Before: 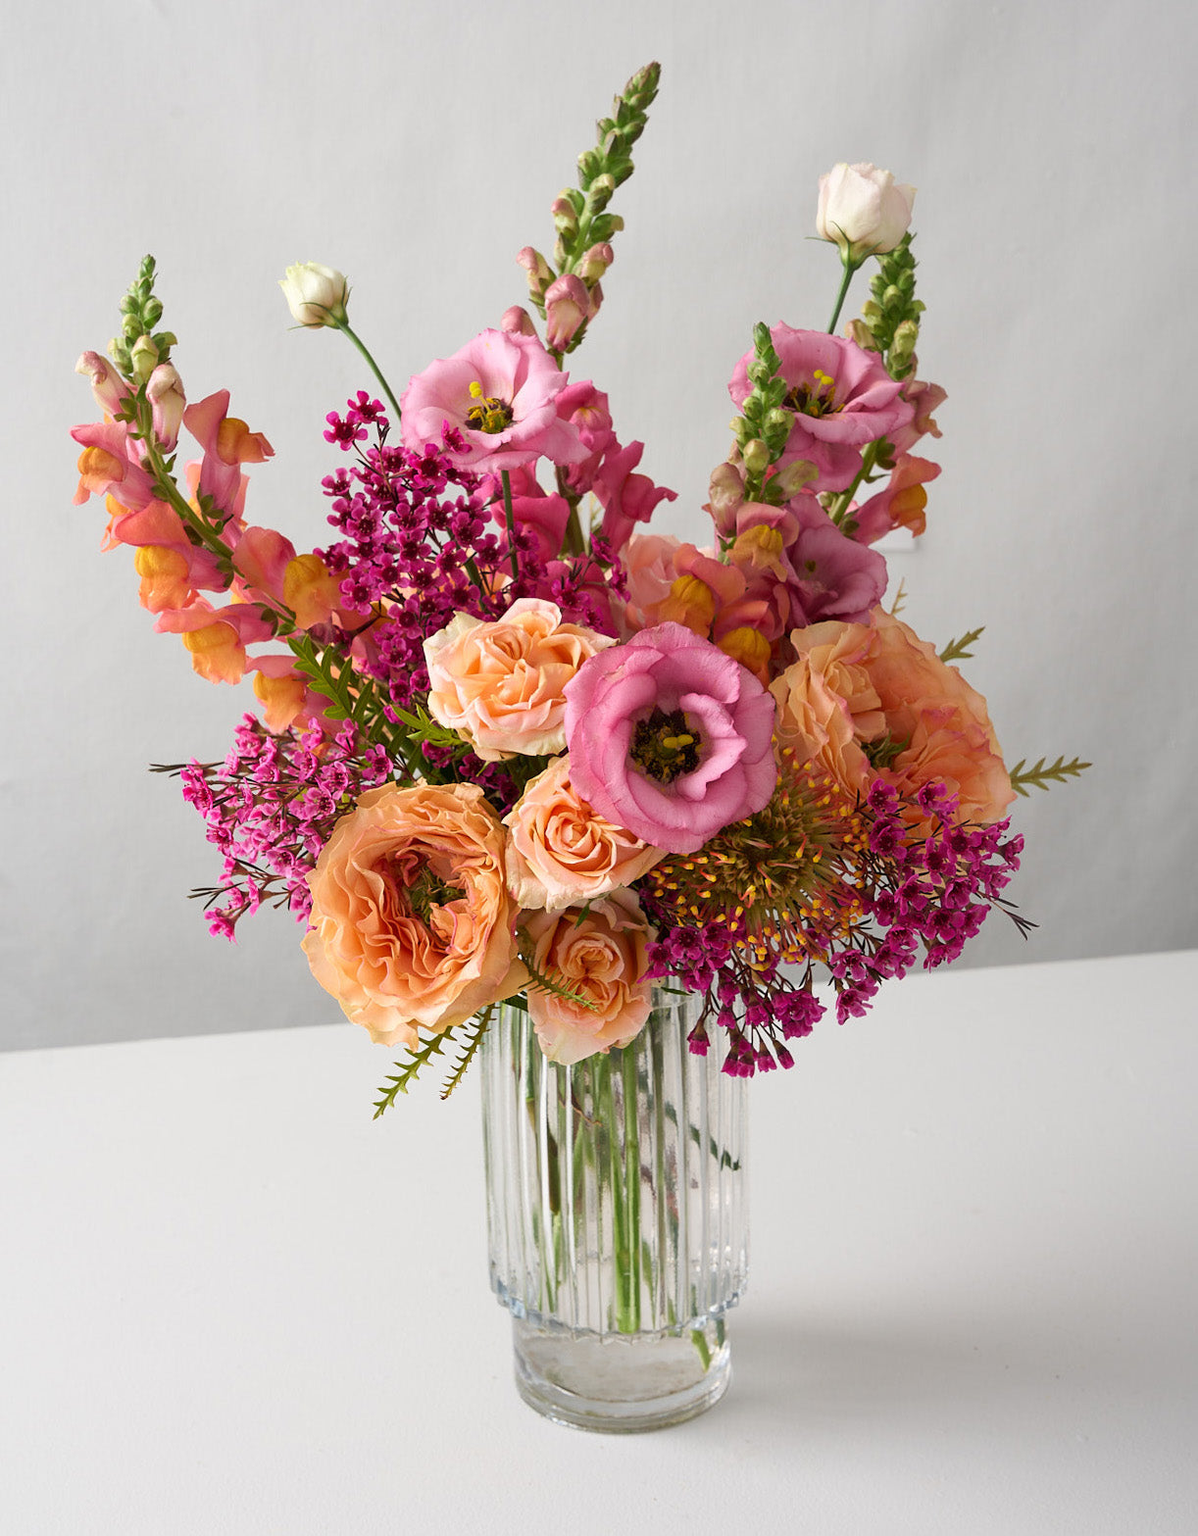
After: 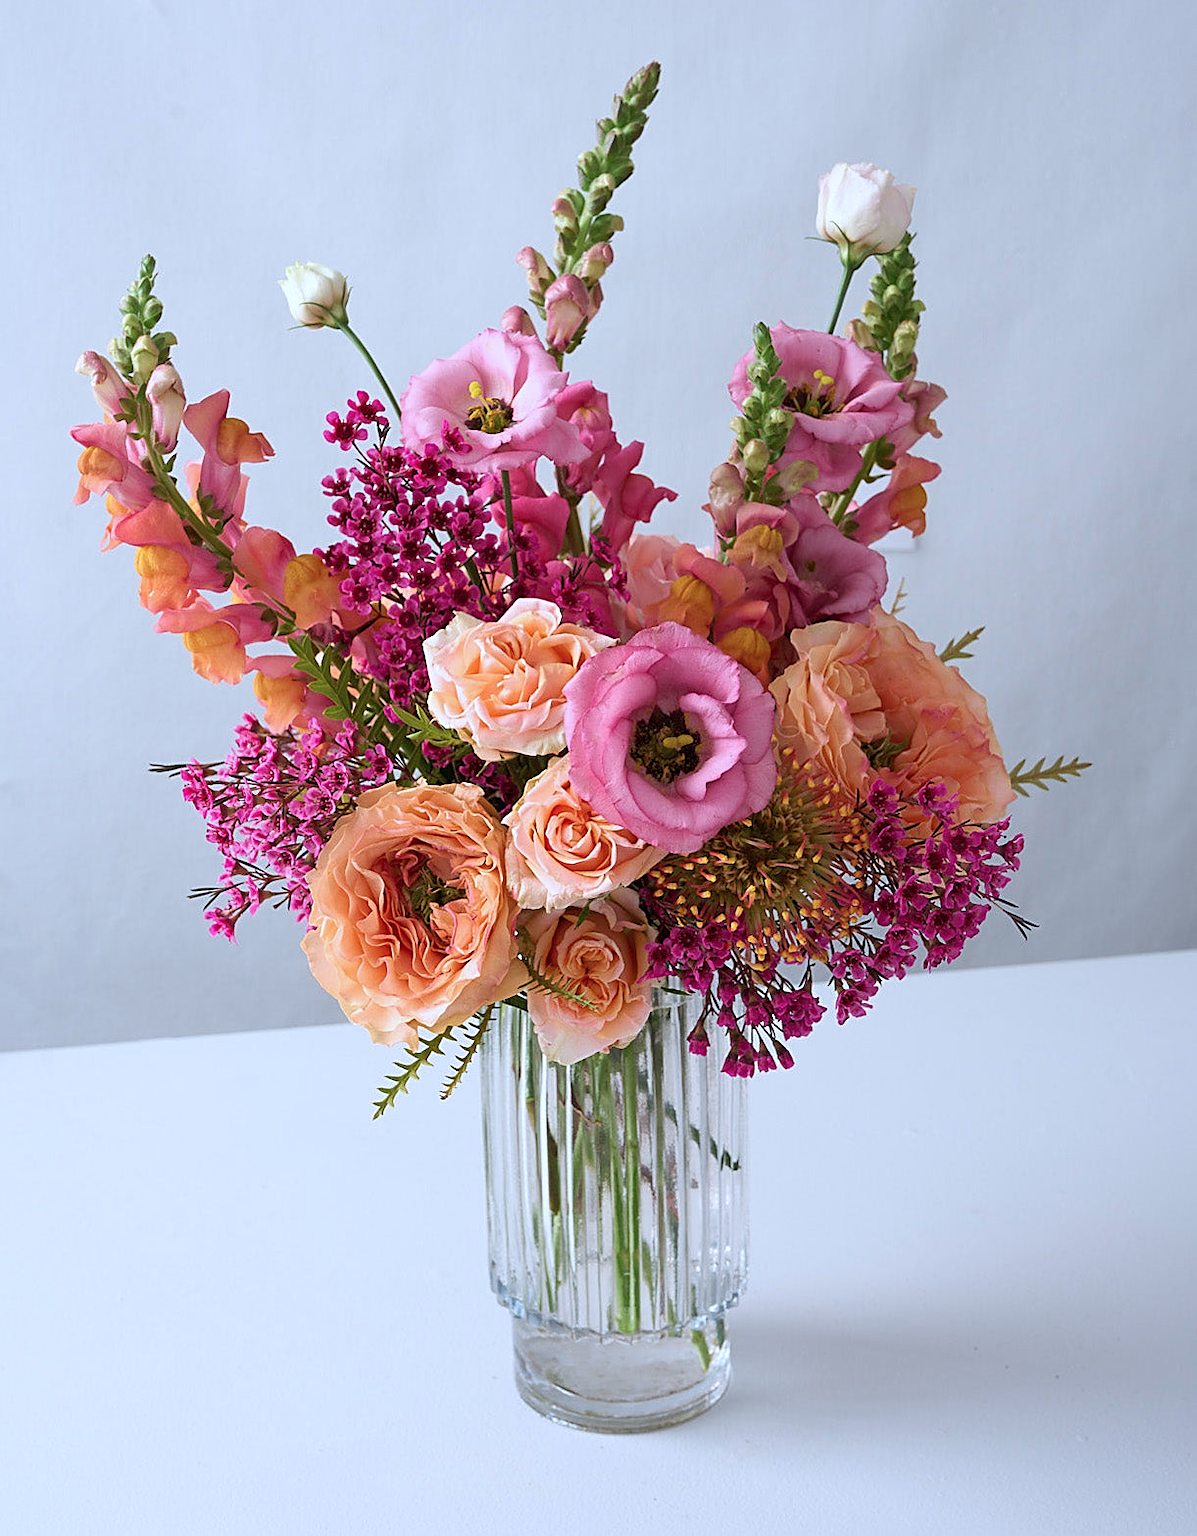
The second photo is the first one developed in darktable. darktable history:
color correction: highlights a* -1.96, highlights b* -18.31
sharpen: on, module defaults
